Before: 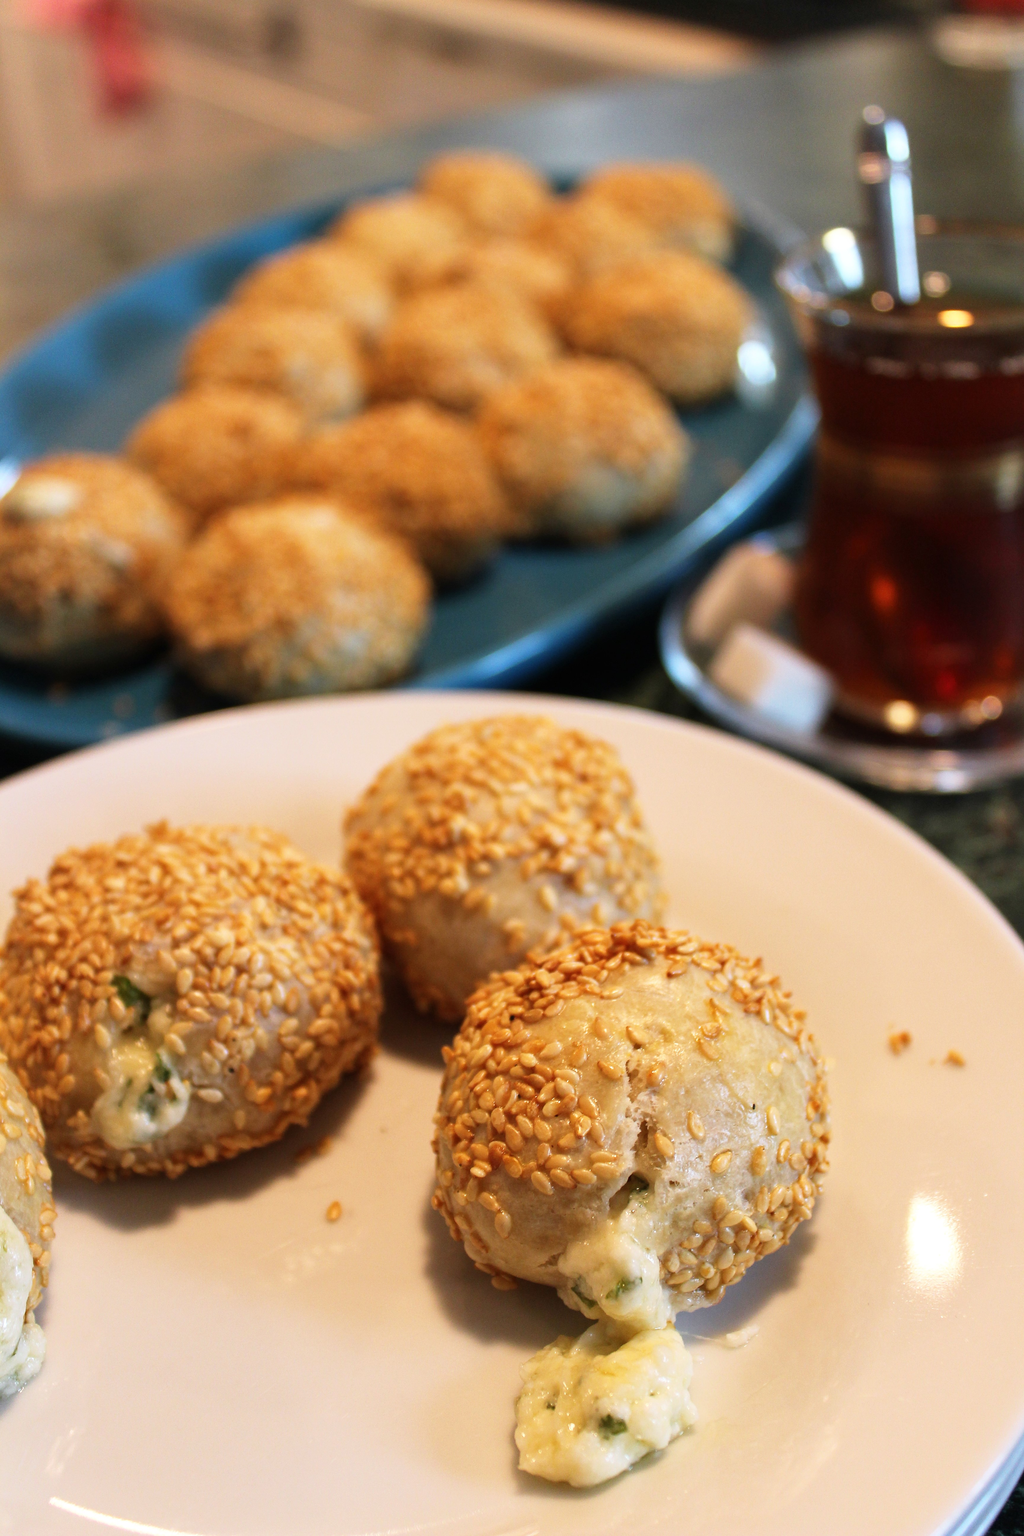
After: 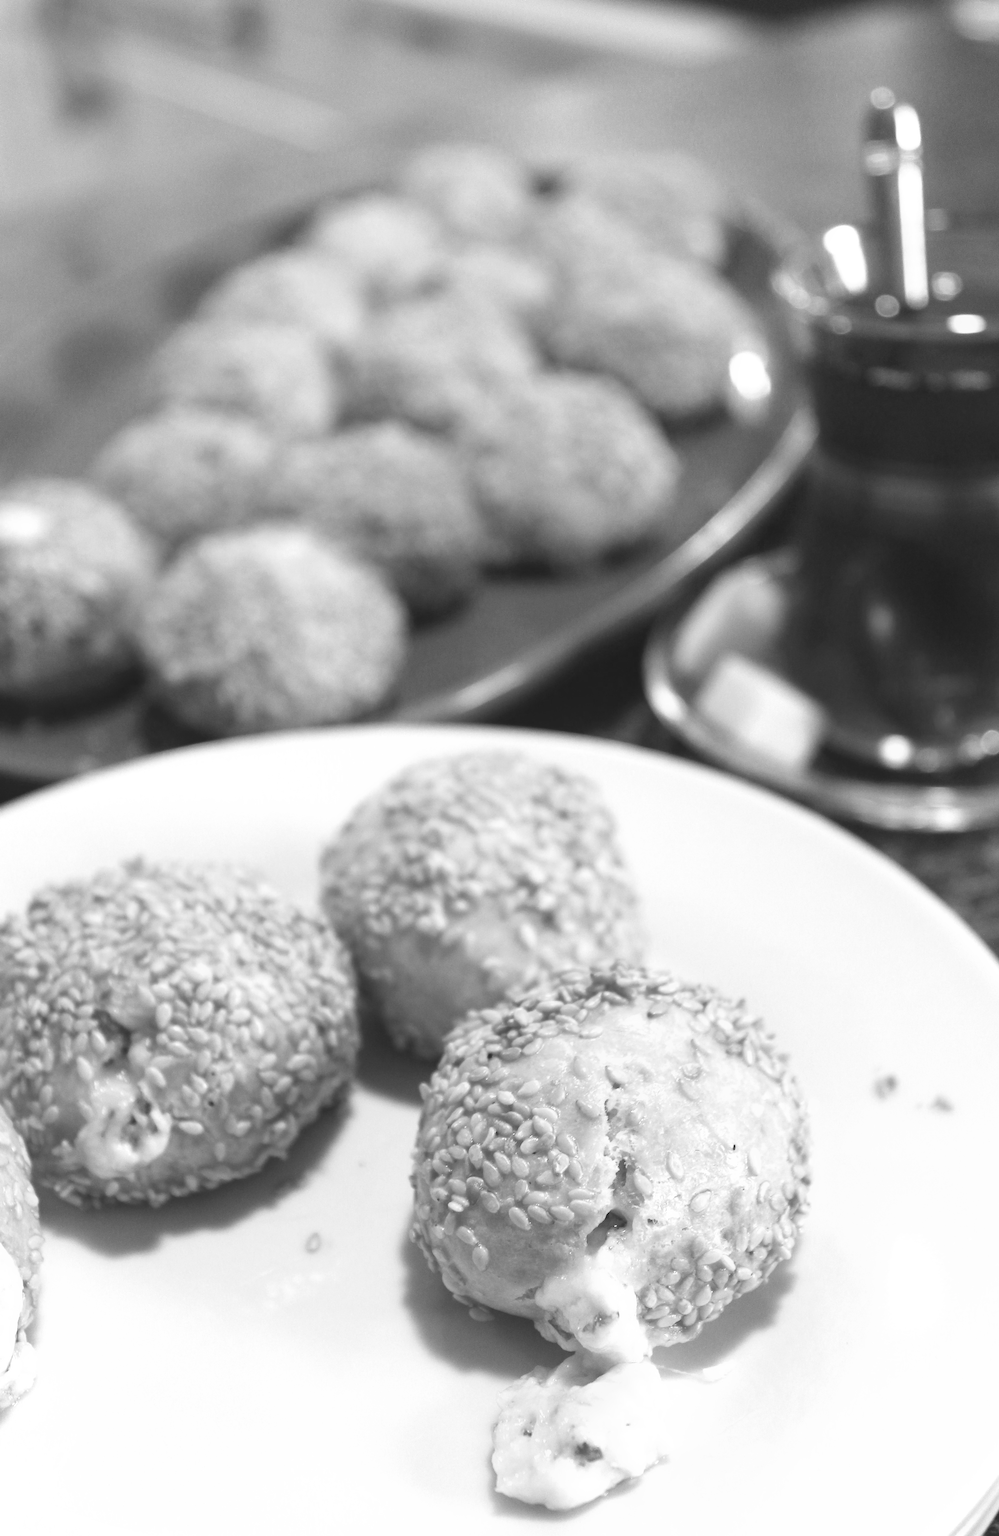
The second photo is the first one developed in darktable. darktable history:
rotate and perspective: rotation 0.074°, lens shift (vertical) 0.096, lens shift (horizontal) -0.041, crop left 0.043, crop right 0.952, crop top 0.024, crop bottom 0.979
velvia: strength 67.07%, mid-tones bias 0.972
local contrast: highlights 68%, shadows 68%, detail 82%, midtone range 0.325
monochrome: on, module defaults
exposure: exposure 0.74 EV, compensate highlight preservation false
